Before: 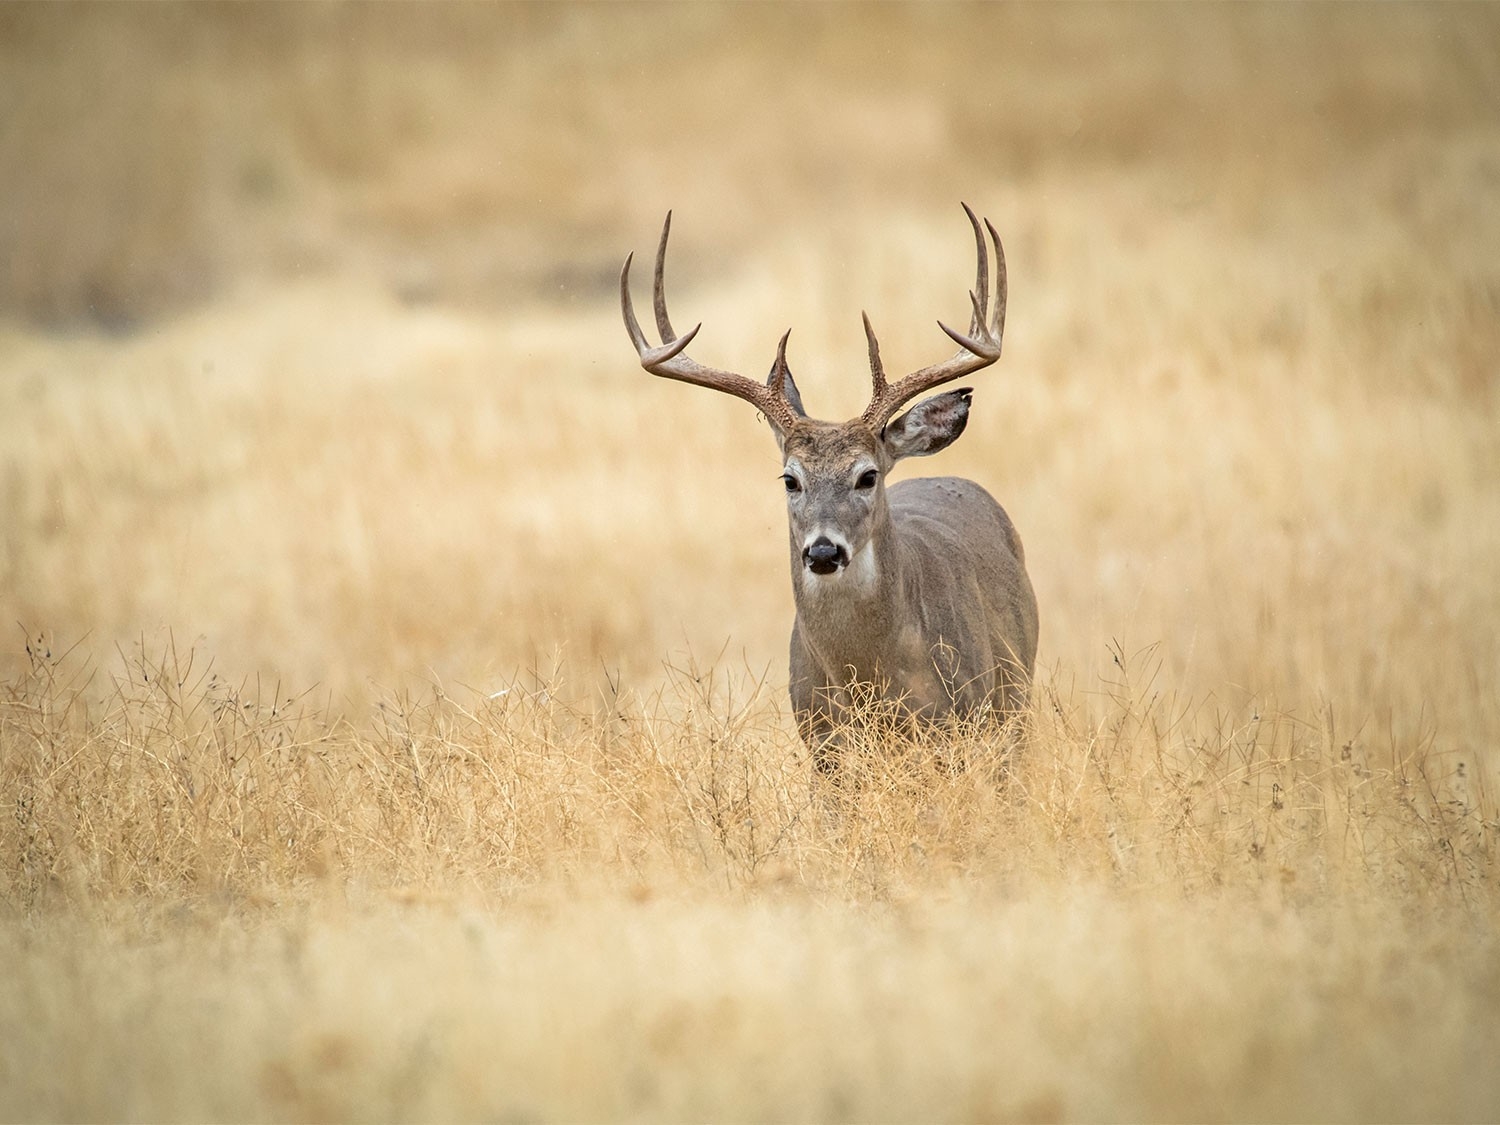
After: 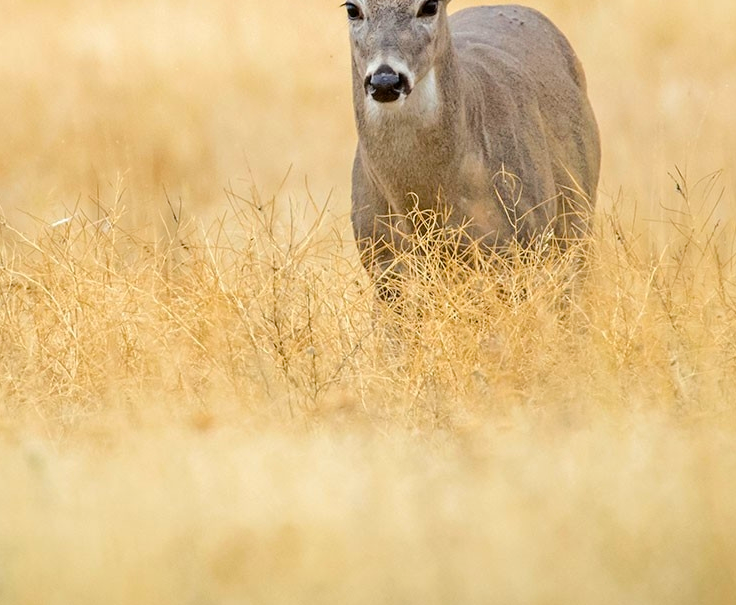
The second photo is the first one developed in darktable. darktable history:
color correction: highlights b* -0.006, saturation 0.985
color balance rgb: perceptual saturation grading › global saturation 19.303%, perceptual brilliance grading › mid-tones 10.726%, perceptual brilliance grading › shadows 14.682%, global vibrance 20%
crop: left 29.213%, top 41.983%, right 21.246%, bottom 3.462%
